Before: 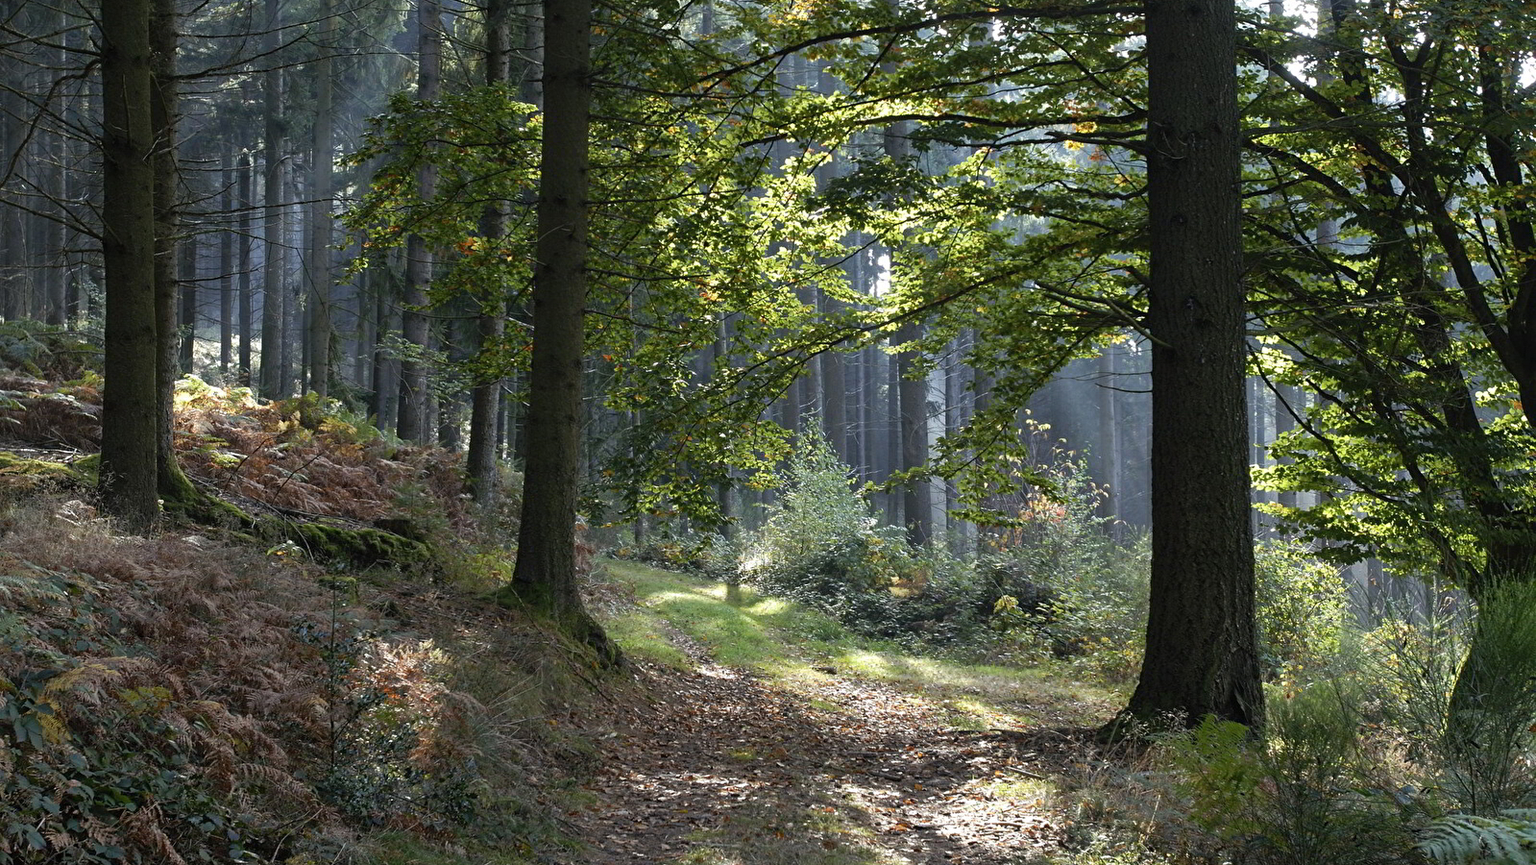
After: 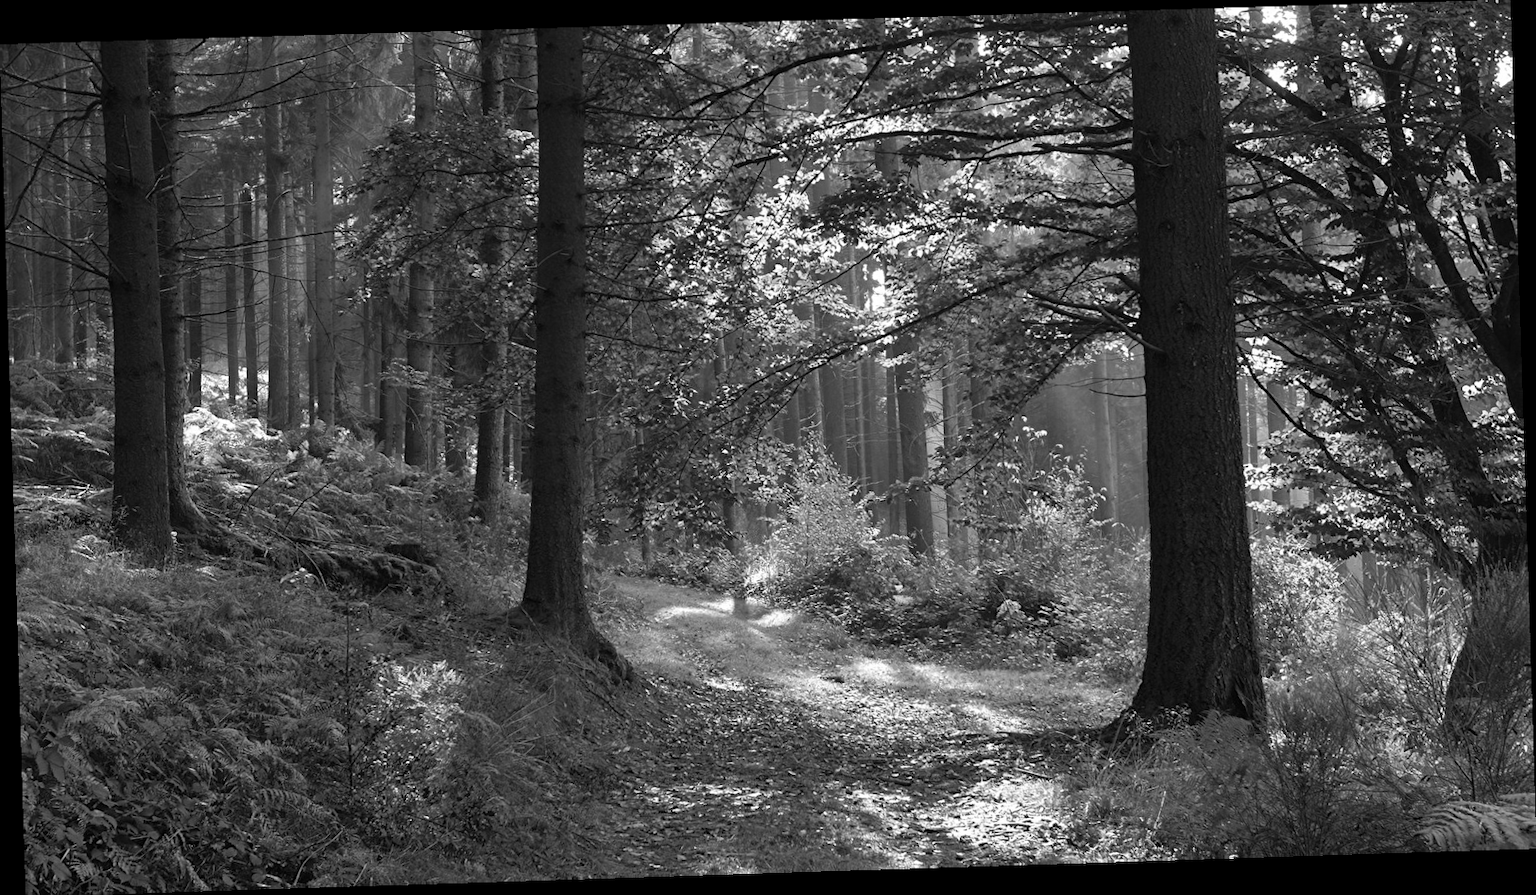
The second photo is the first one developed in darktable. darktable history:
rotate and perspective: rotation -1.77°, lens shift (horizontal) 0.004, automatic cropping off
monochrome: a 32, b 64, size 2.3, highlights 1
